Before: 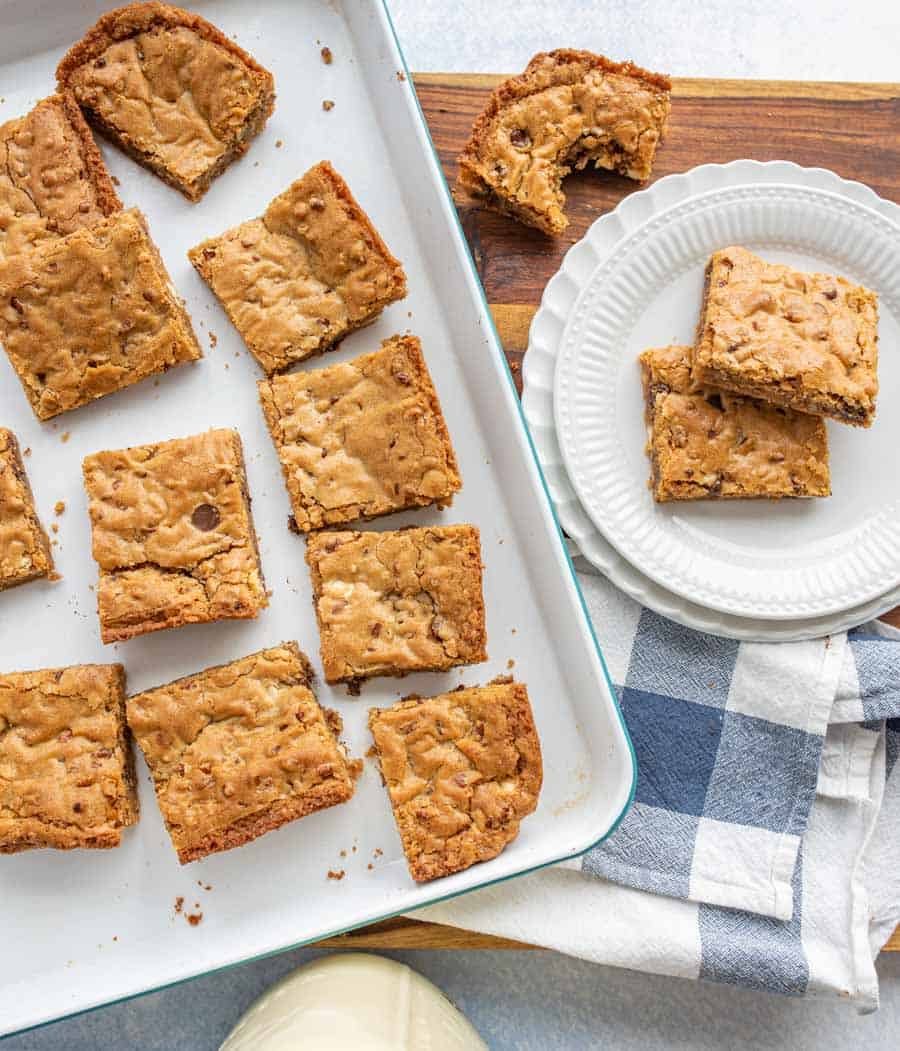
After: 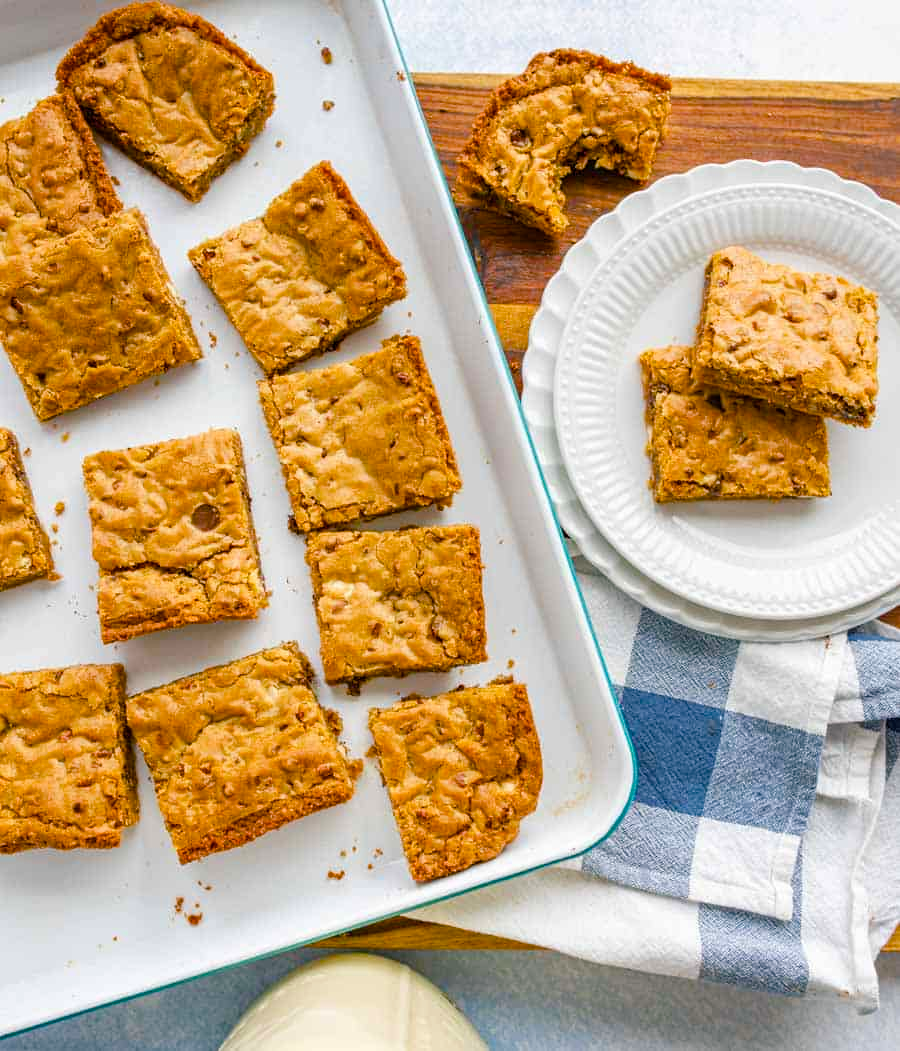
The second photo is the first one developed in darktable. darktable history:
color balance rgb: shadows lift › luminance -7.921%, shadows lift › chroma 2.151%, shadows lift › hue 167.58°, perceptual saturation grading › global saturation 39.944%, perceptual saturation grading › highlights -24.79%, perceptual saturation grading › mid-tones 34.447%, perceptual saturation grading › shadows 35.286%, global vibrance 9.291%
